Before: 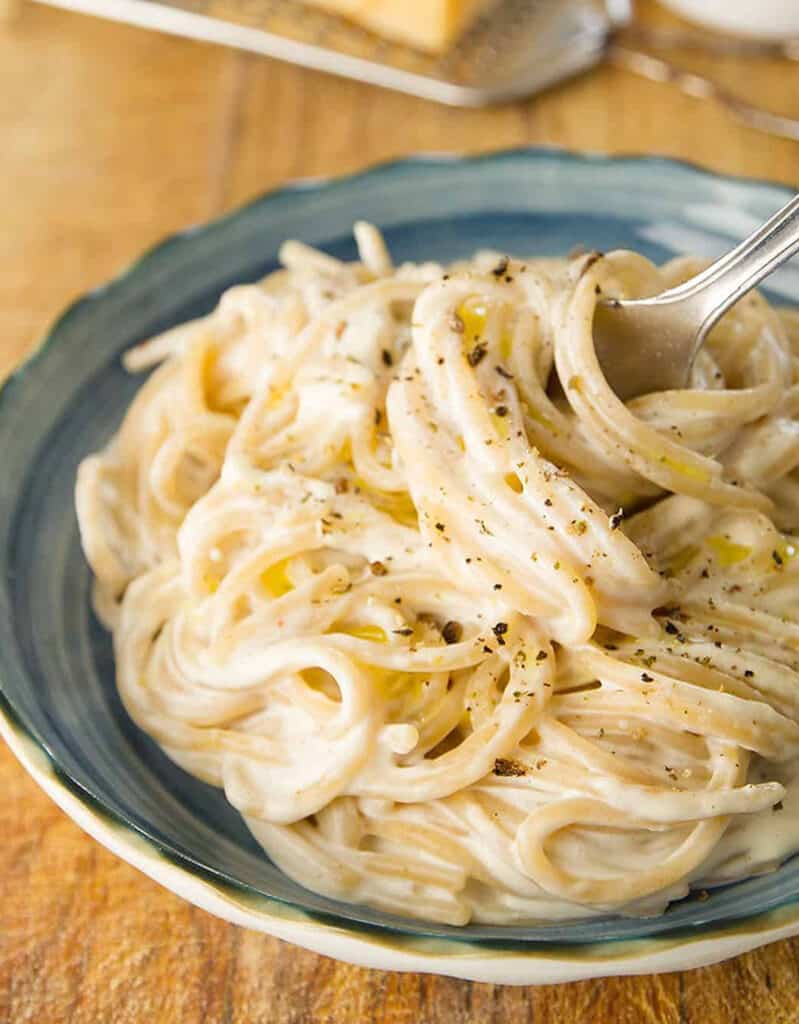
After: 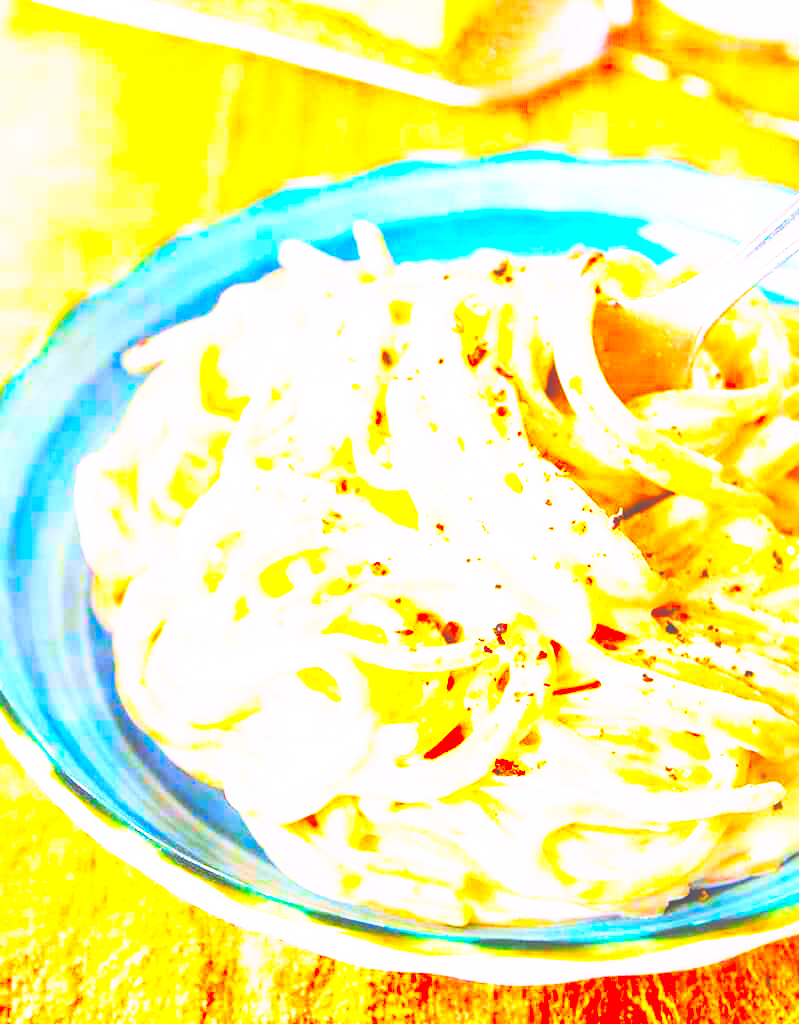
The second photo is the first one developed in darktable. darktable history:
exposure: exposure 1.137 EV, compensate highlight preservation false
base curve: curves: ch0 [(0, 0.036) (0.007, 0.037) (0.604, 0.887) (1, 1)], preserve colors none
tone curve: curves: ch0 [(0, 0) (0.084, 0.074) (0.2, 0.297) (0.363, 0.591) (0.495, 0.765) (0.68, 0.901) (0.851, 0.967) (1, 1)], color space Lab, linked channels, preserve colors none
color correction: highlights a* 1.59, highlights b* -1.7, saturation 2.48
white balance: red 0.967, blue 1.119, emerald 0.756
